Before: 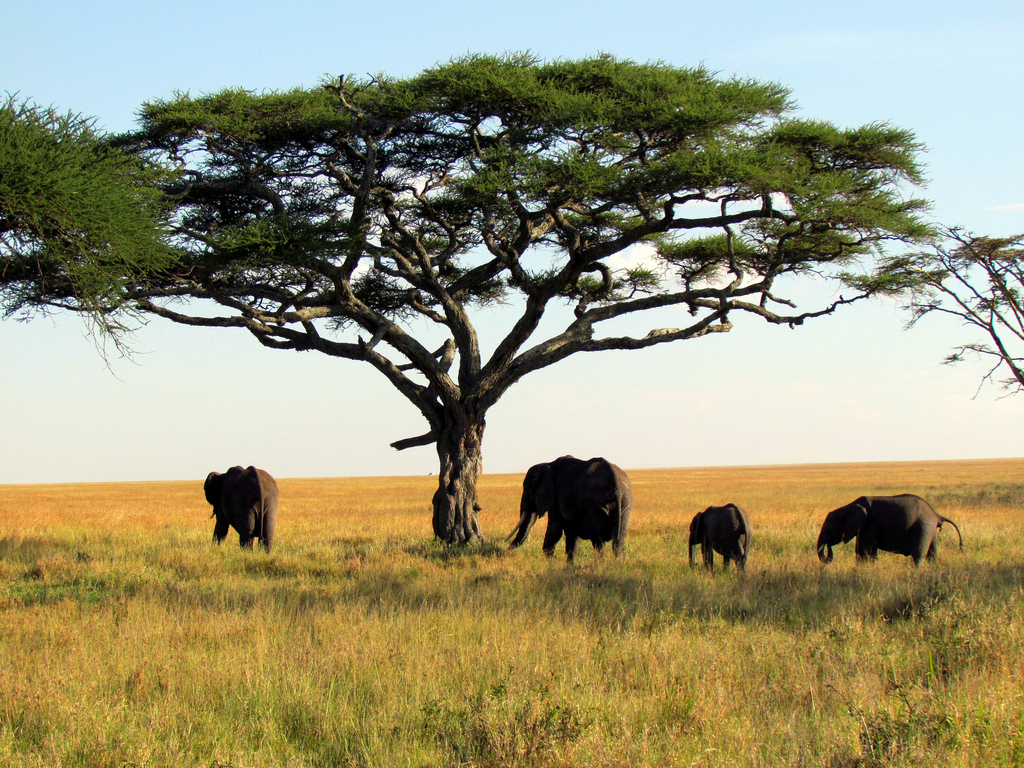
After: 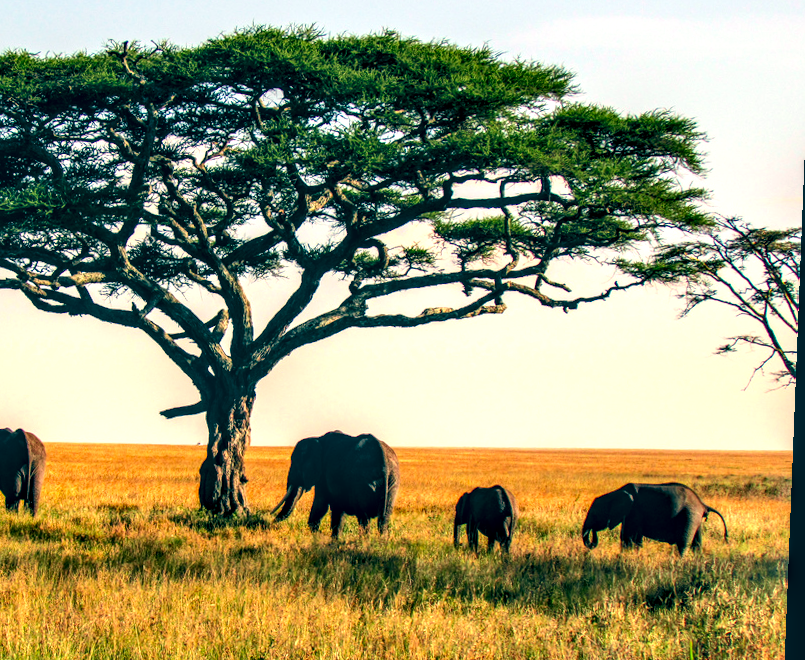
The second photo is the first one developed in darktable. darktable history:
local contrast: highlights 19%, detail 186%
color balance rgb: linear chroma grading › shadows 16%, perceptual saturation grading › global saturation 8%, perceptual saturation grading › shadows 4%, perceptual brilliance grading › global brilliance 2%, perceptual brilliance grading › highlights 8%, perceptual brilliance grading › shadows -4%, global vibrance 16%, saturation formula JzAzBz (2021)
color balance: lift [1.006, 0.985, 1.002, 1.015], gamma [1, 0.953, 1.008, 1.047], gain [1.076, 1.13, 1.004, 0.87]
rotate and perspective: rotation 2.27°, automatic cropping off
crop: left 23.095%, top 5.827%, bottom 11.854%
tone curve: curves: ch0 [(0, 0.01) (0.037, 0.032) (0.131, 0.108) (0.275, 0.258) (0.483, 0.512) (0.61, 0.661) (0.696, 0.742) (0.792, 0.834) (0.911, 0.936) (0.997, 0.995)]; ch1 [(0, 0) (0.308, 0.29) (0.425, 0.411) (0.503, 0.502) (0.529, 0.543) (0.683, 0.706) (0.746, 0.77) (1, 1)]; ch2 [(0, 0) (0.225, 0.214) (0.334, 0.339) (0.401, 0.415) (0.485, 0.487) (0.502, 0.502) (0.525, 0.523) (0.545, 0.552) (0.587, 0.61) (0.636, 0.654) (0.711, 0.729) (0.845, 0.855) (0.998, 0.977)], color space Lab, independent channels, preserve colors none
